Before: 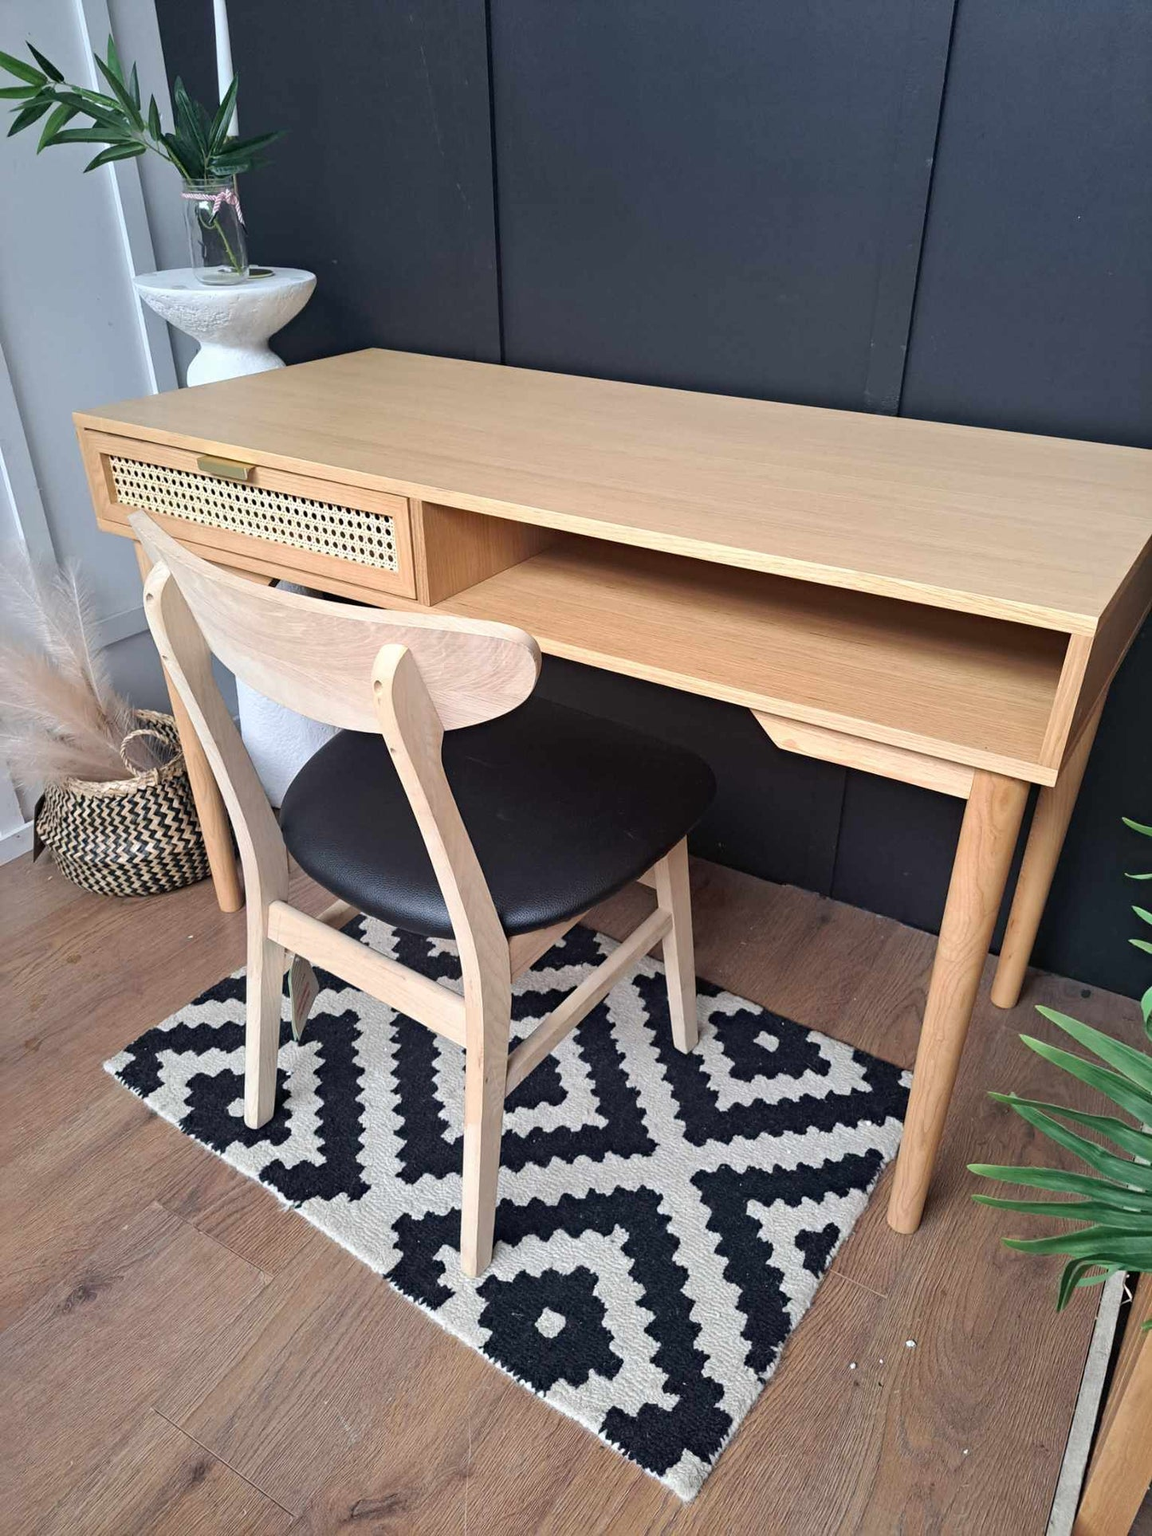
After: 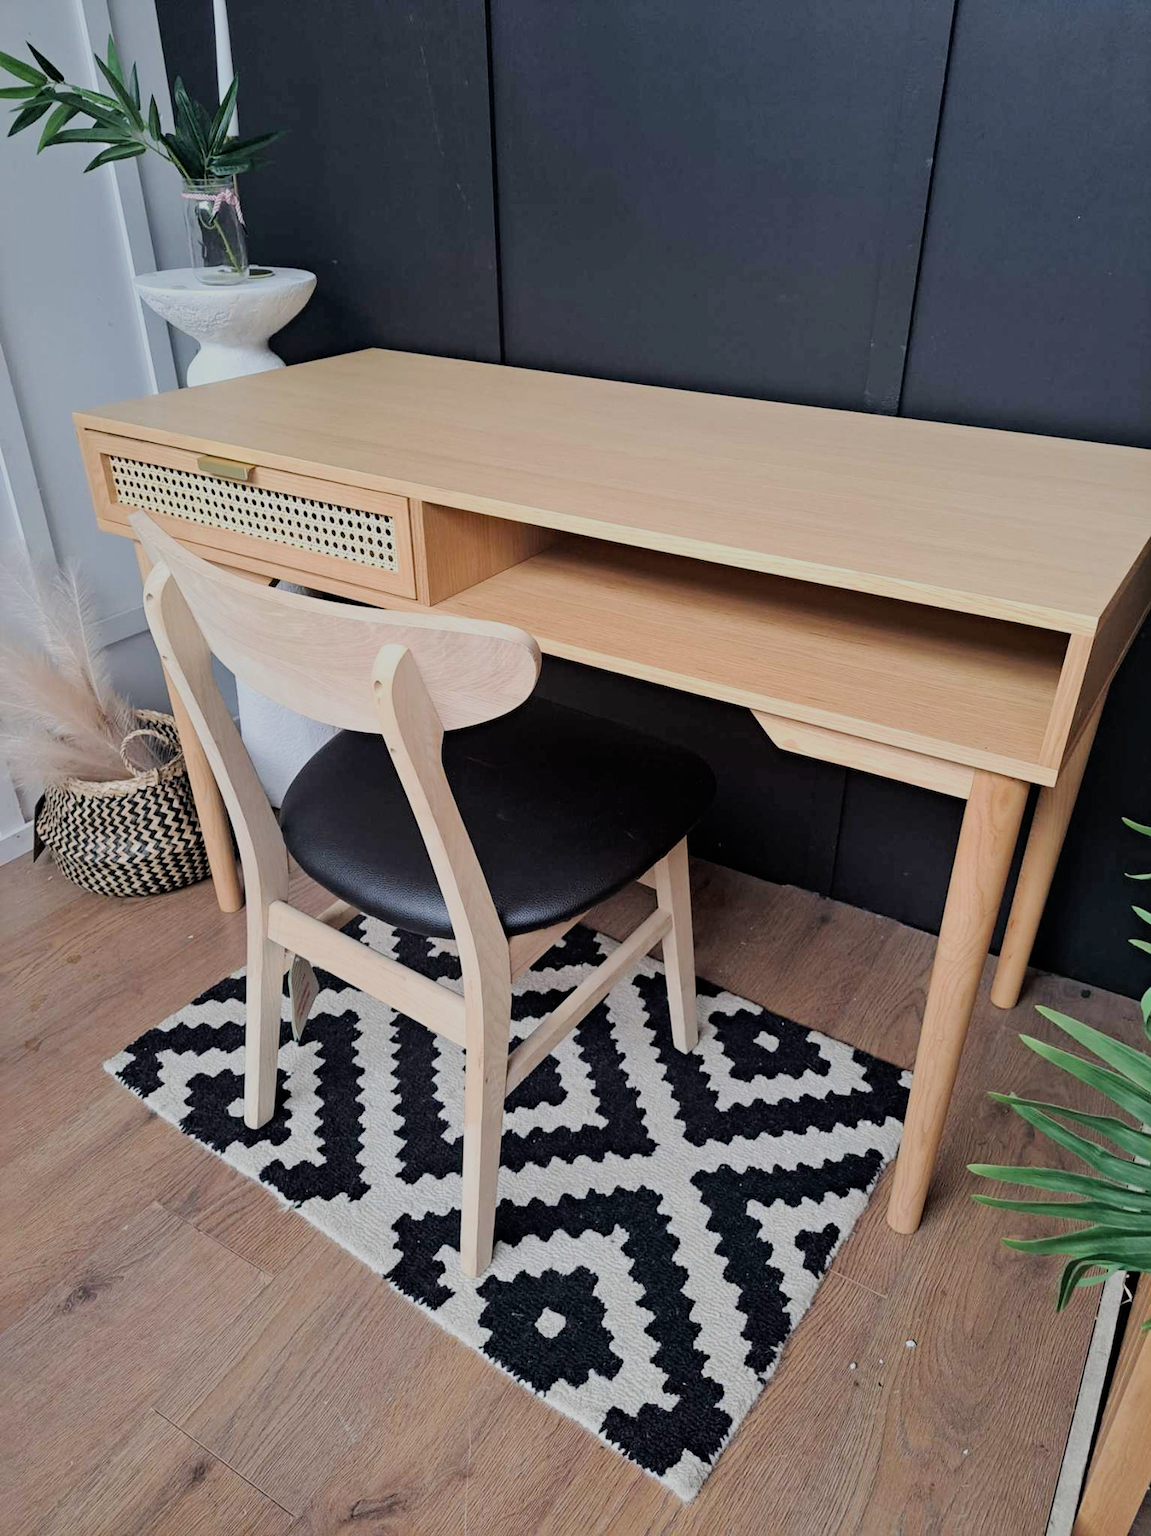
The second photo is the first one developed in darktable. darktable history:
filmic rgb: black relative exposure -7.12 EV, white relative exposure 5.37 EV, threshold 5.98 EV, hardness 3.03, enable highlight reconstruction true
